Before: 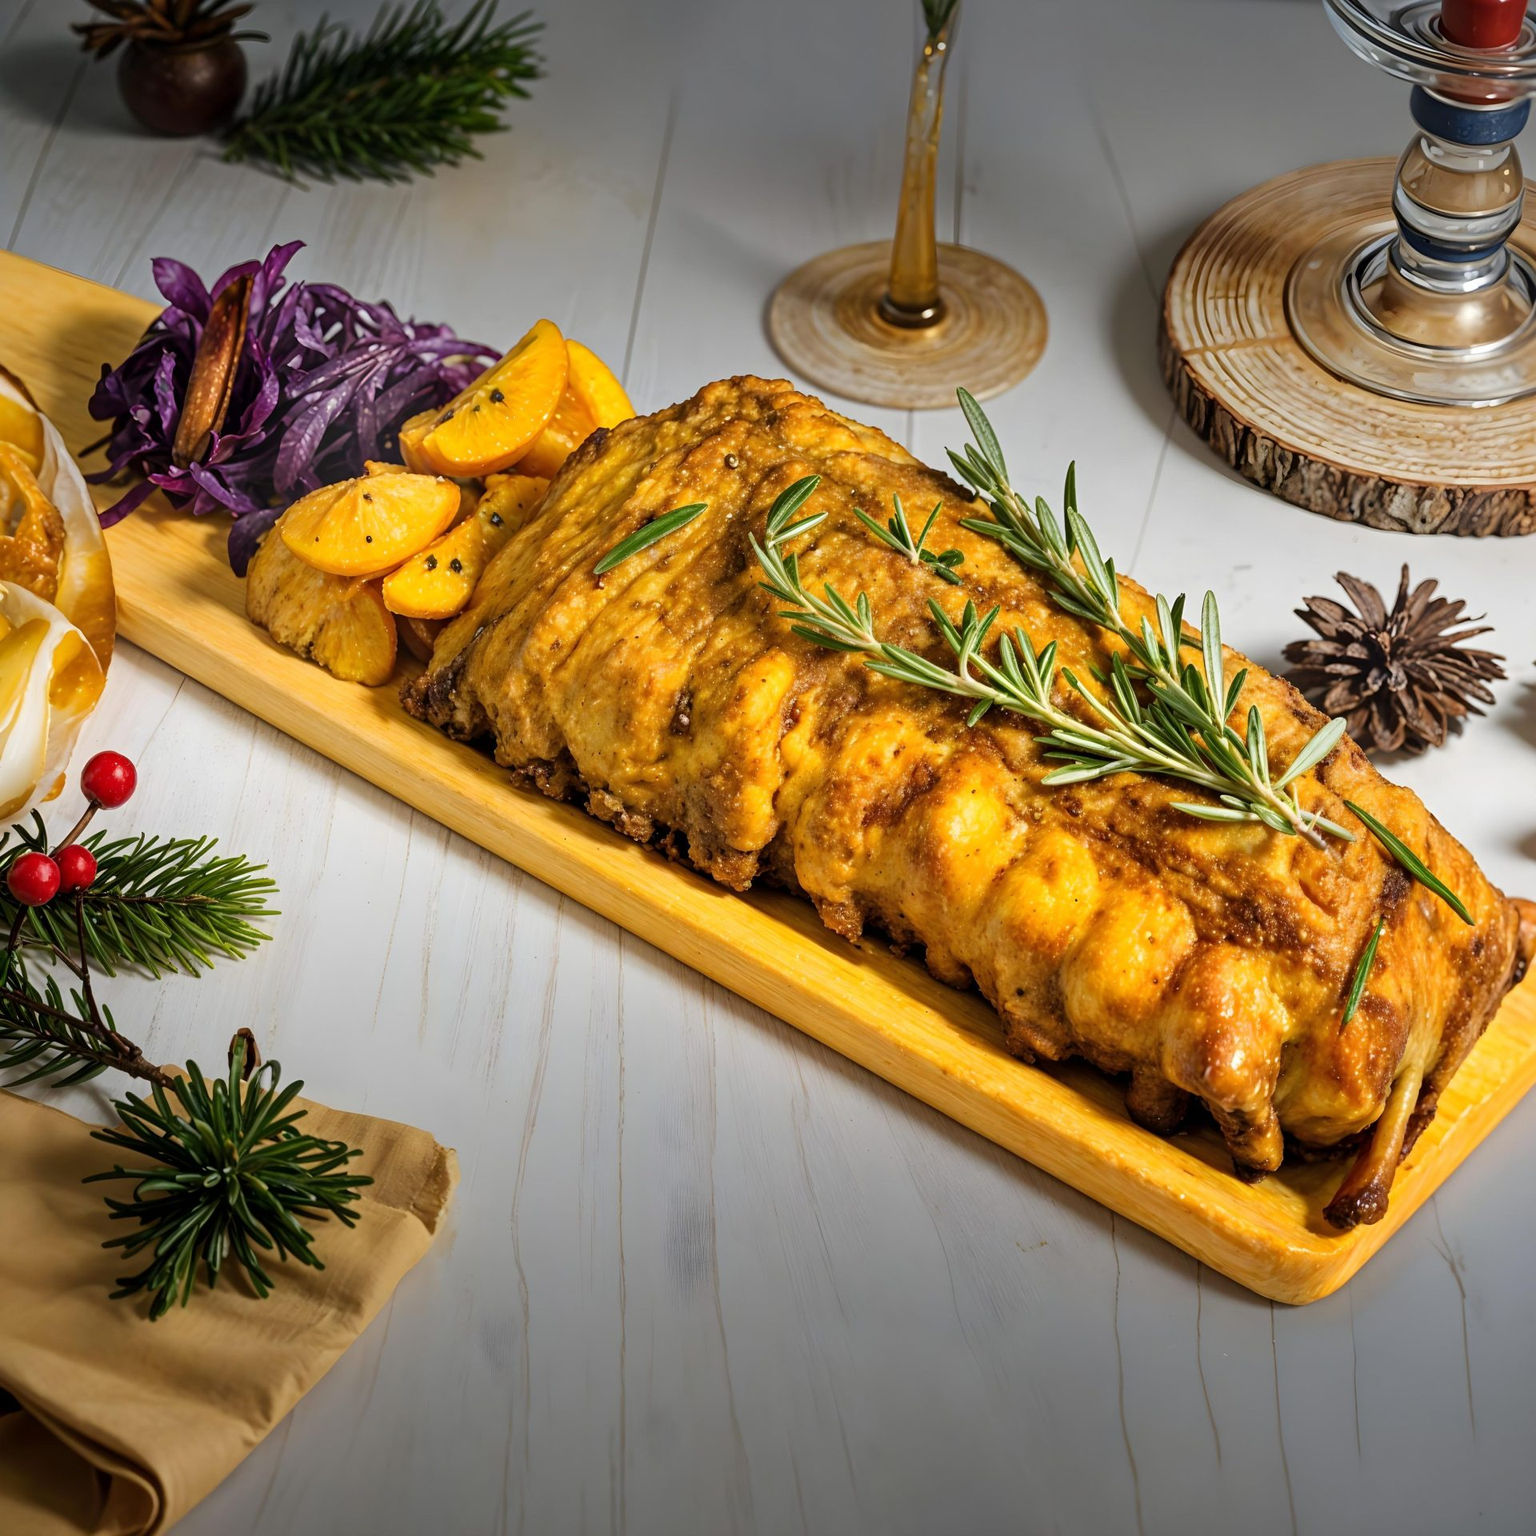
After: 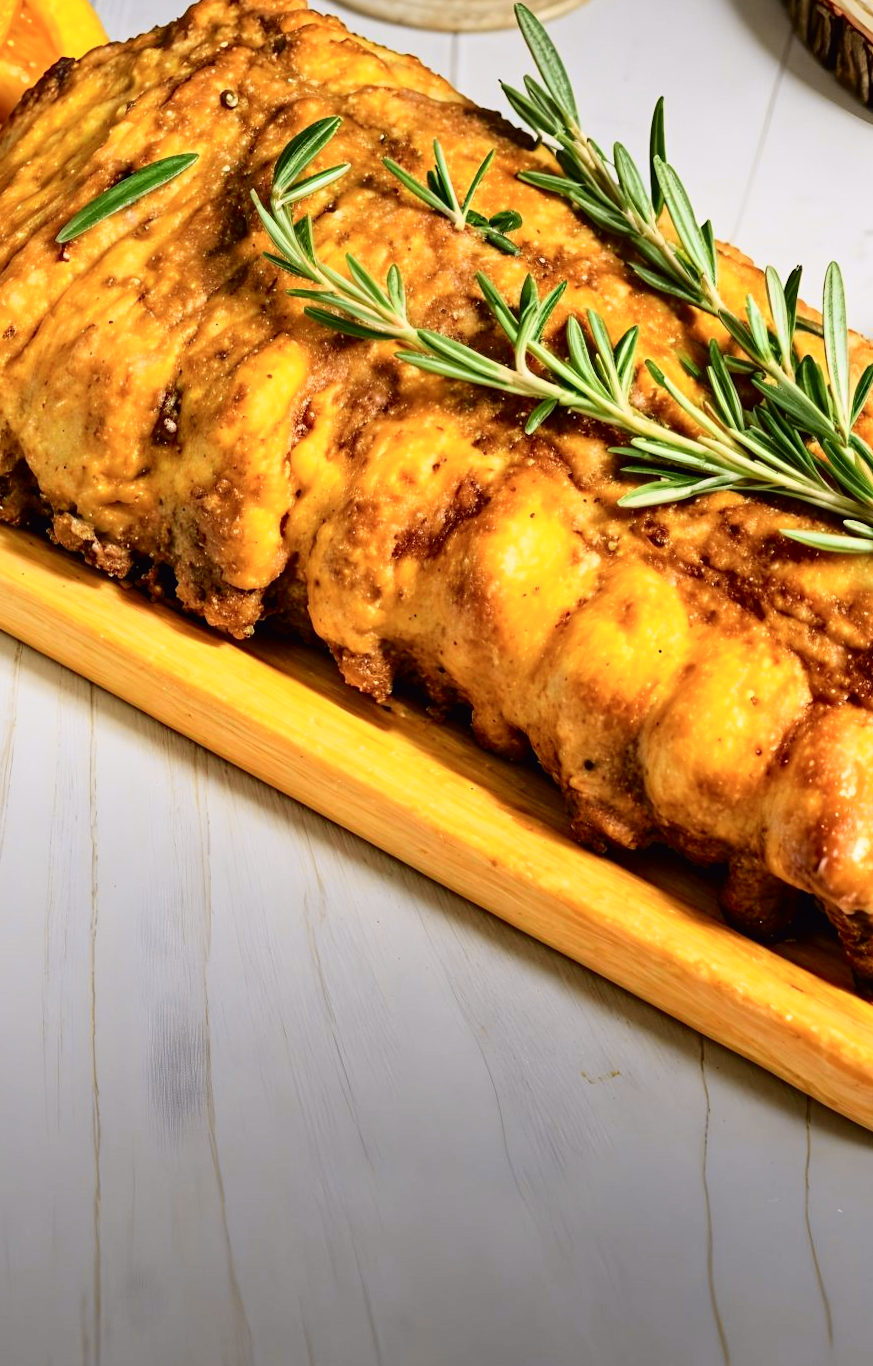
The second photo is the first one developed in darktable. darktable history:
exposure: compensate highlight preservation false
crop: left 35.432%, top 26.233%, right 20.145%, bottom 3.432%
tone curve: curves: ch0 [(0, 0.011) (0.053, 0.026) (0.174, 0.115) (0.398, 0.444) (0.673, 0.775) (0.829, 0.906) (0.991, 0.981)]; ch1 [(0, 0) (0.276, 0.206) (0.409, 0.383) (0.473, 0.458) (0.492, 0.501) (0.512, 0.513) (0.54, 0.543) (0.585, 0.617) (0.659, 0.686) (0.78, 0.8) (1, 1)]; ch2 [(0, 0) (0.438, 0.449) (0.473, 0.469) (0.503, 0.5) (0.523, 0.534) (0.562, 0.594) (0.612, 0.635) (0.695, 0.713) (1, 1)], color space Lab, independent channels, preserve colors none
rotate and perspective: lens shift (vertical) 0.048, lens shift (horizontal) -0.024, automatic cropping off
